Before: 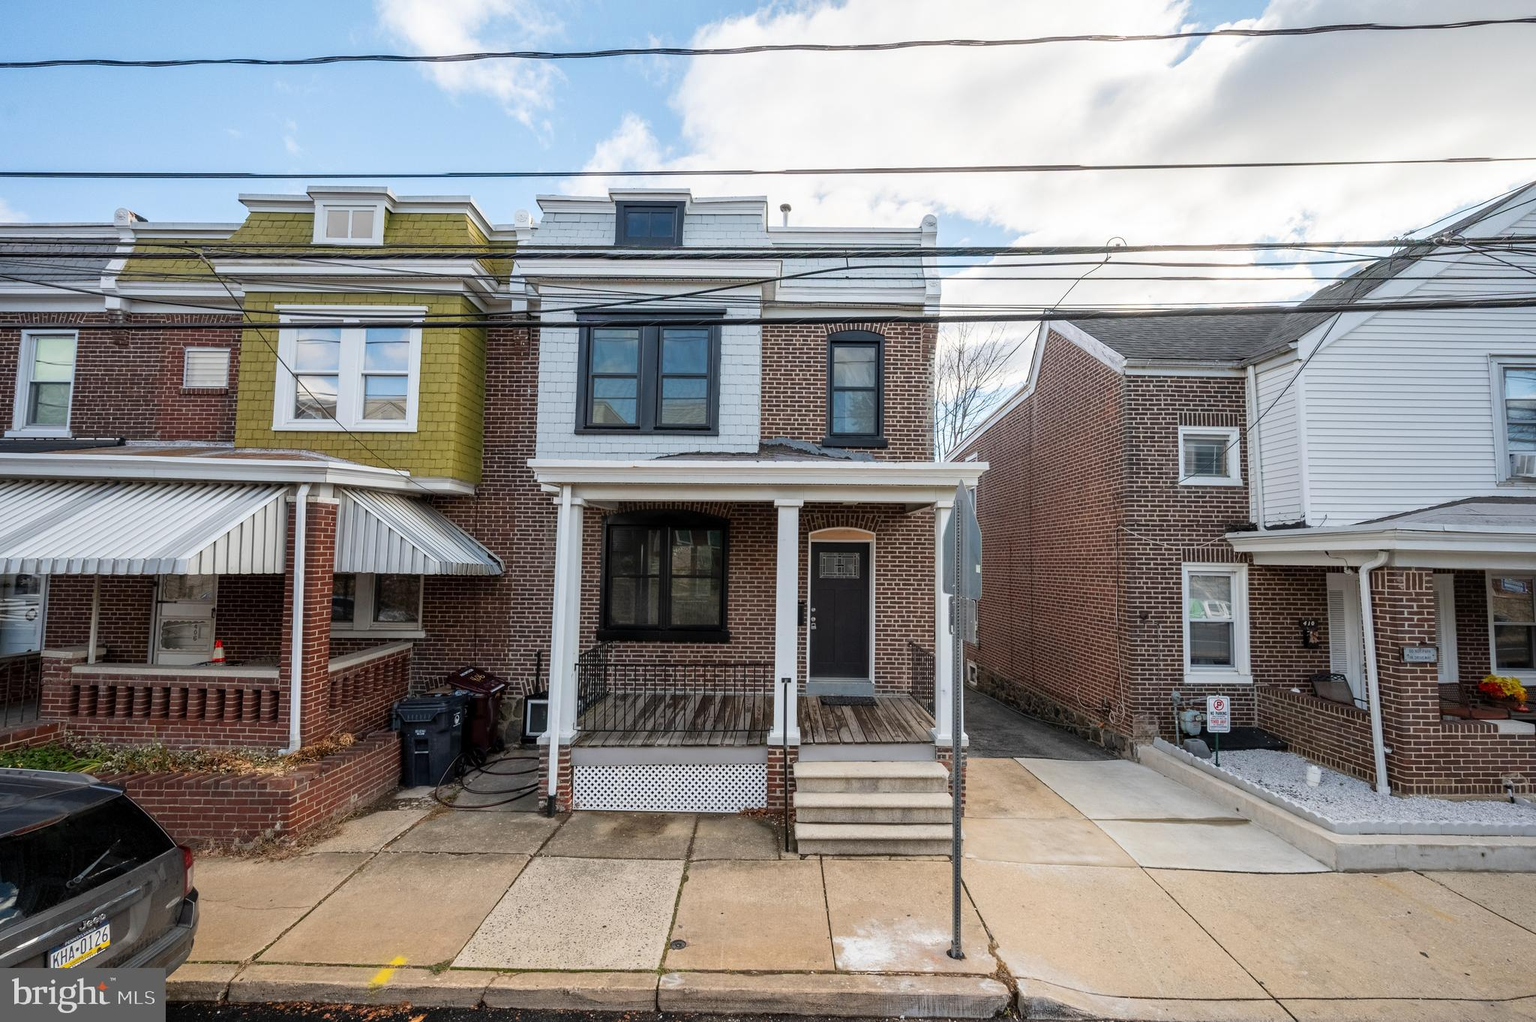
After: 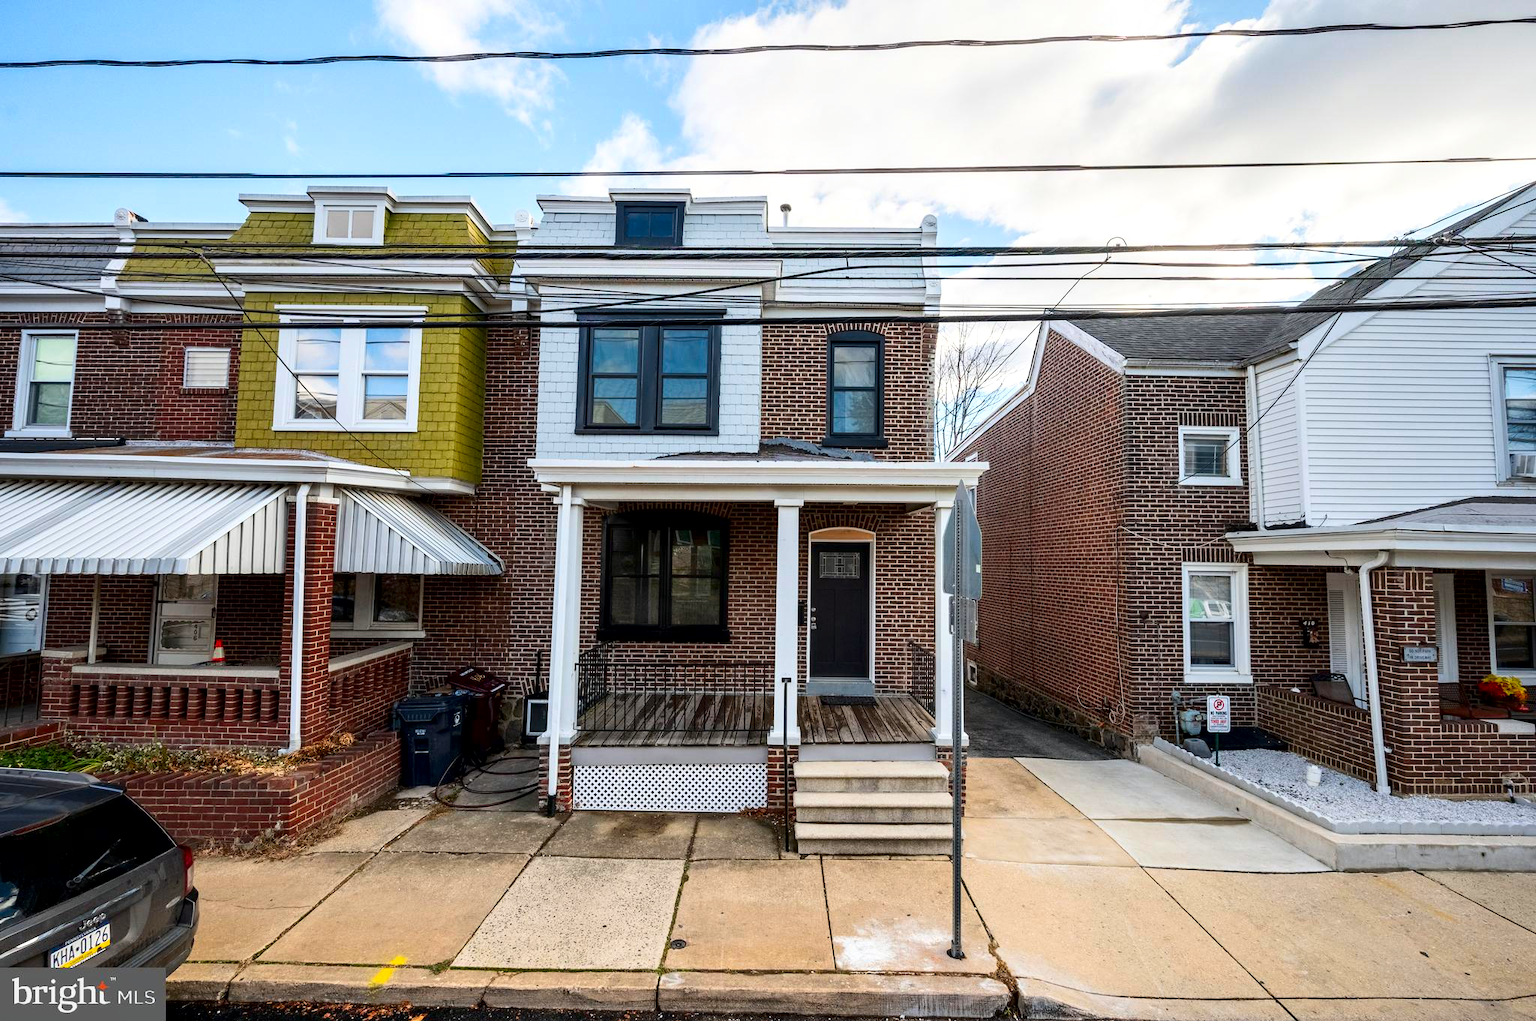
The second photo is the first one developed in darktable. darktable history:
contrast equalizer: octaves 7, y [[0.6 ×6], [0.55 ×6], [0 ×6], [0 ×6], [0 ×6]], mix 0.35
contrast brightness saturation: contrast 0.16, saturation 0.32
